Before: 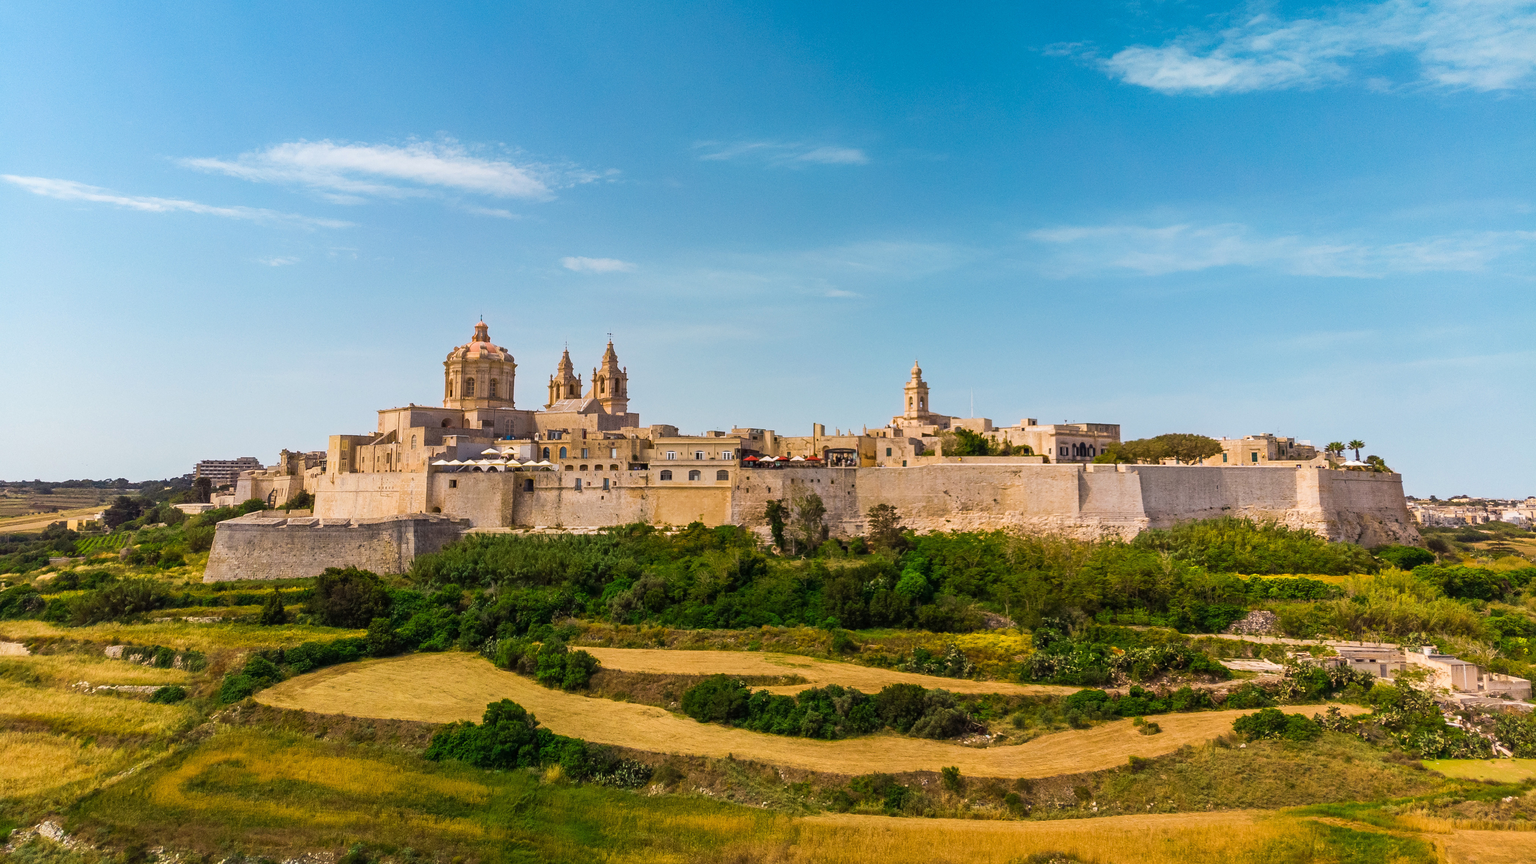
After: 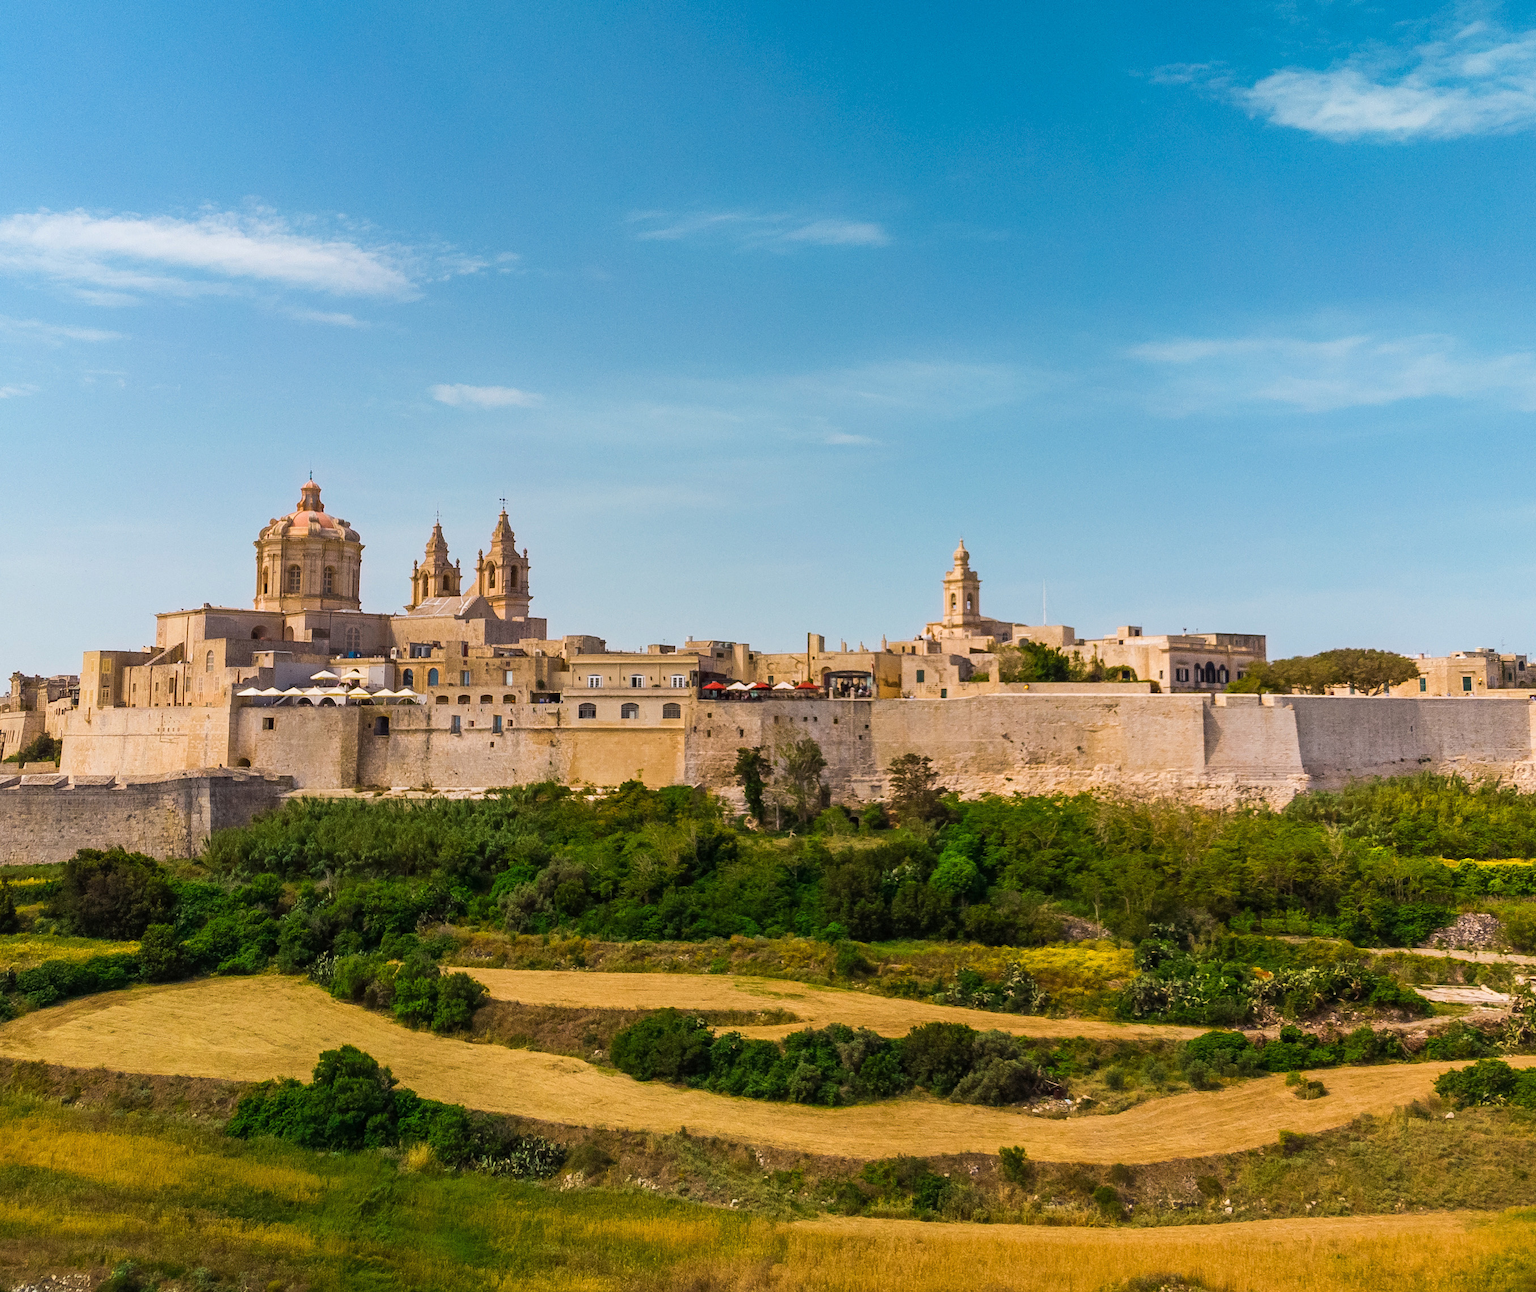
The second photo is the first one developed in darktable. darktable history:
crop and rotate: left 17.821%, right 15.306%
